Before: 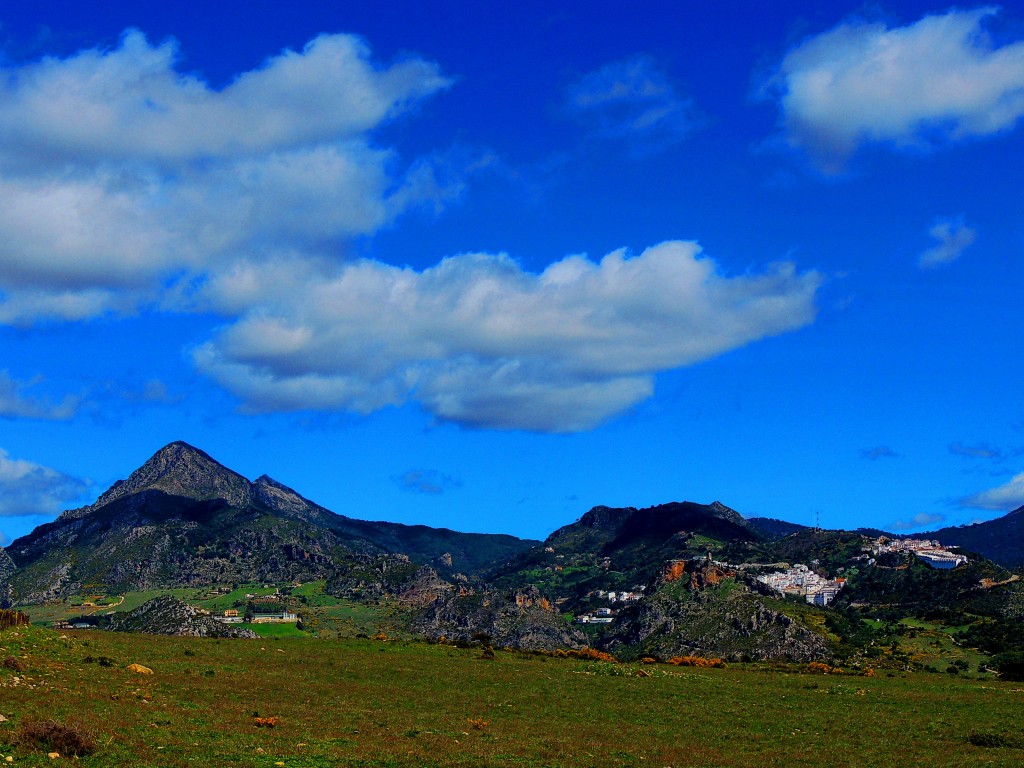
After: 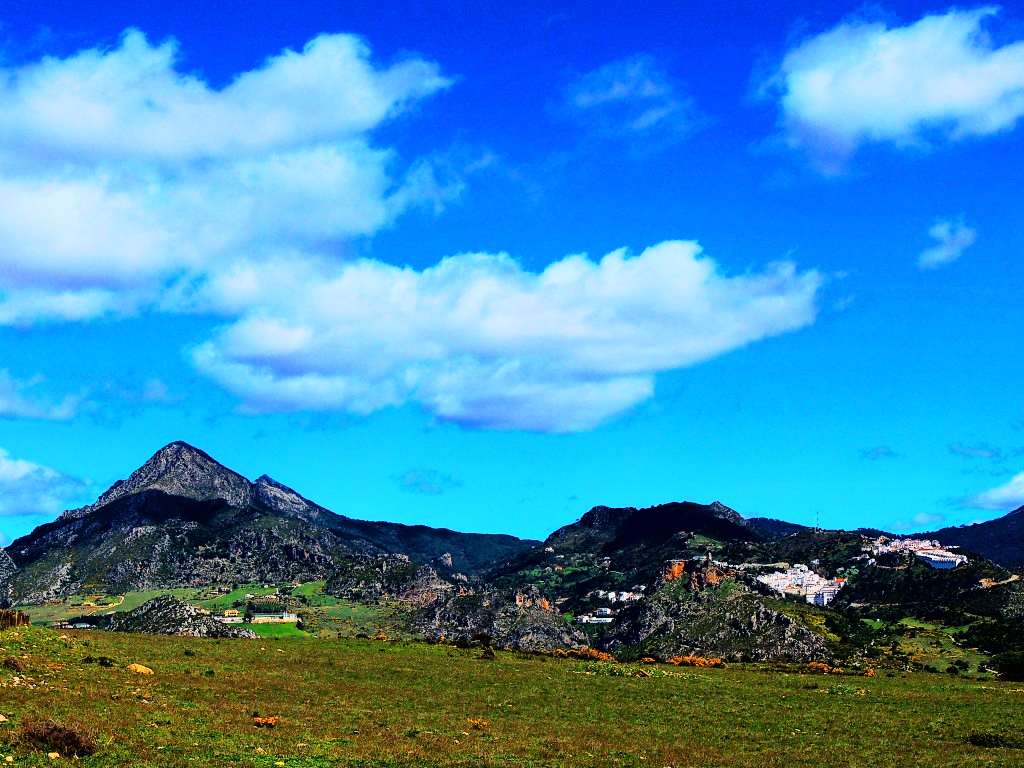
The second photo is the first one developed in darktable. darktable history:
base curve: curves: ch0 [(0, 0) (0, 0.001) (0.001, 0.001) (0.004, 0.002) (0.007, 0.004) (0.015, 0.013) (0.033, 0.045) (0.052, 0.096) (0.075, 0.17) (0.099, 0.241) (0.163, 0.42) (0.219, 0.55) (0.259, 0.616) (0.327, 0.722) (0.365, 0.765) (0.522, 0.873) (0.547, 0.881) (0.689, 0.919) (0.826, 0.952) (1, 1)]
